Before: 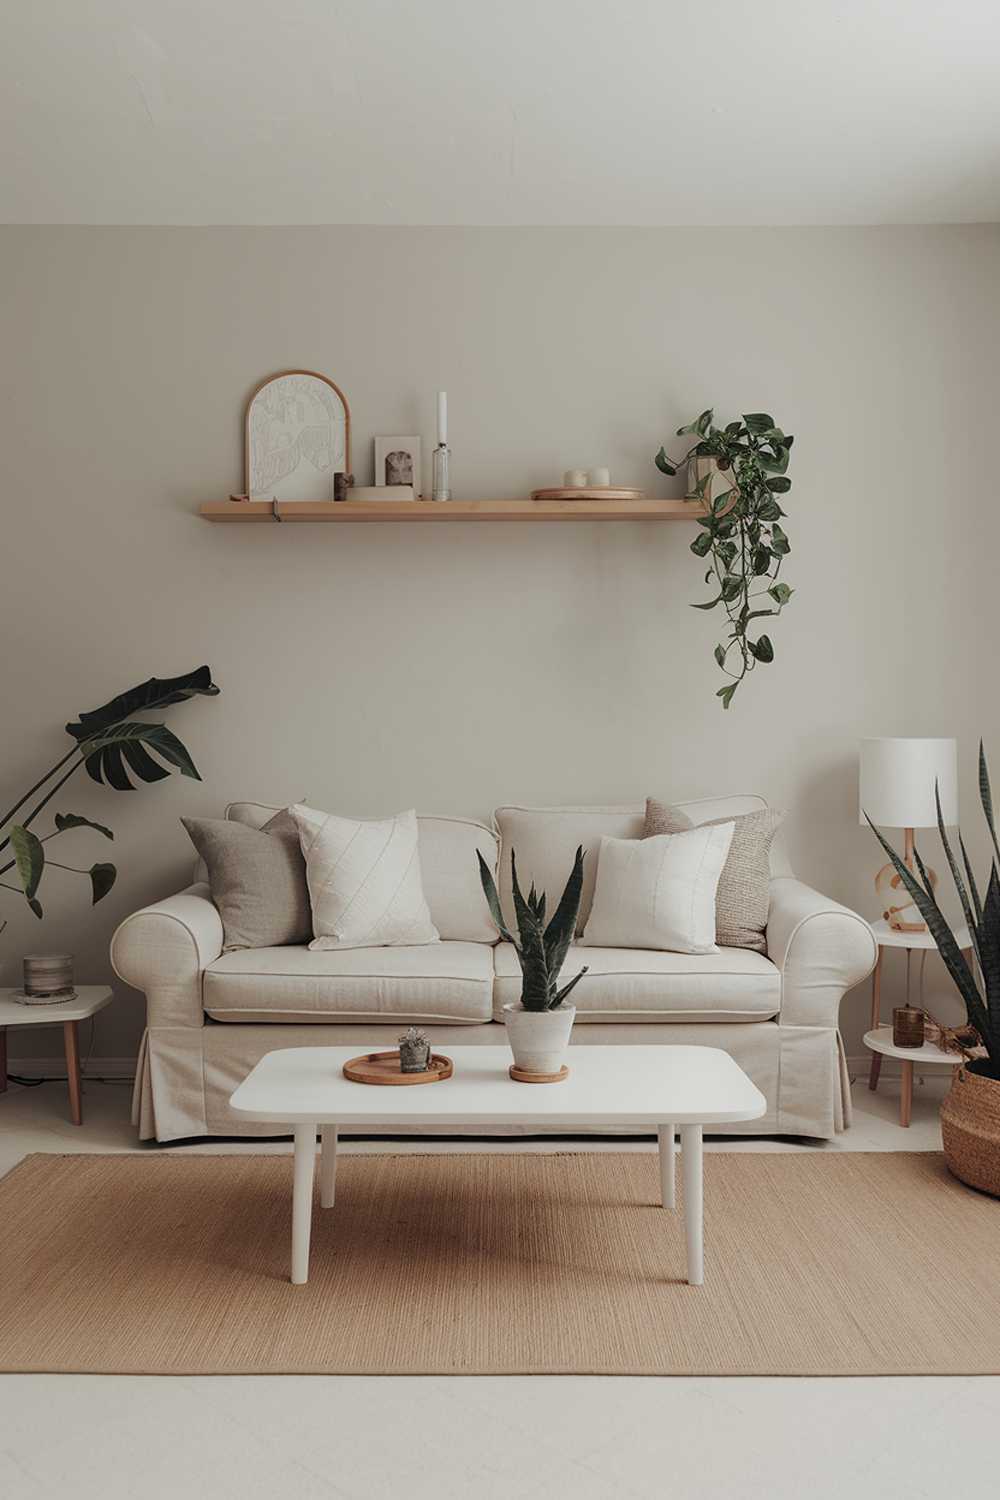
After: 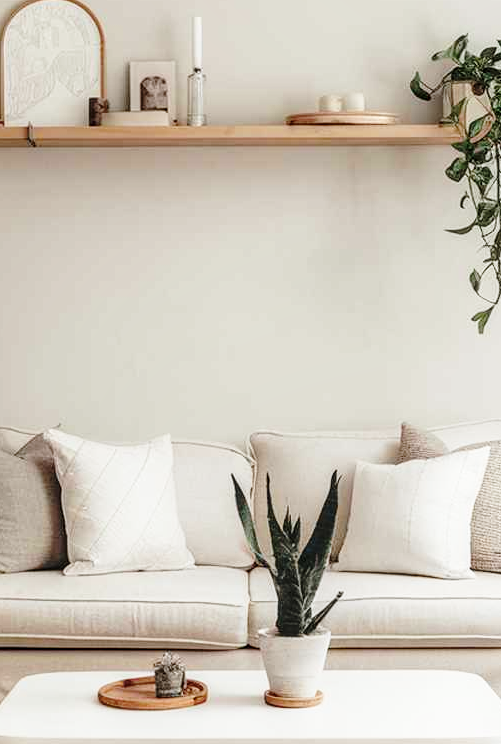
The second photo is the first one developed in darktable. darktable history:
exposure: exposure 0.127 EV, compensate exposure bias true, compensate highlight preservation false
local contrast: detail 130%
crop: left 24.54%, top 25.018%, right 25.313%, bottom 25.346%
base curve: curves: ch0 [(0, 0) (0.028, 0.03) (0.121, 0.232) (0.46, 0.748) (0.859, 0.968) (1, 1)], preserve colors none
